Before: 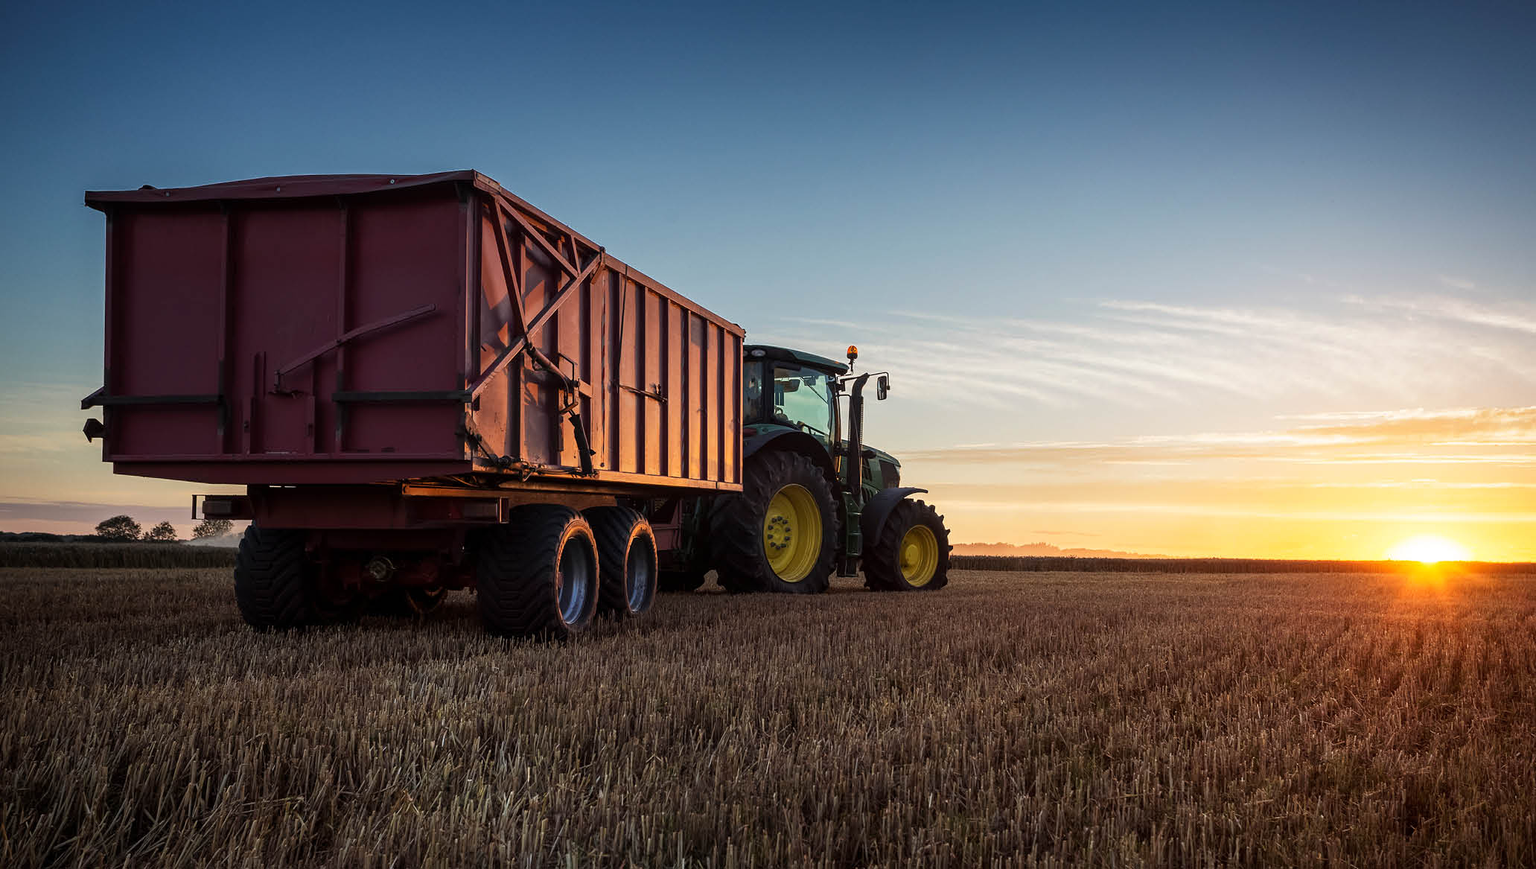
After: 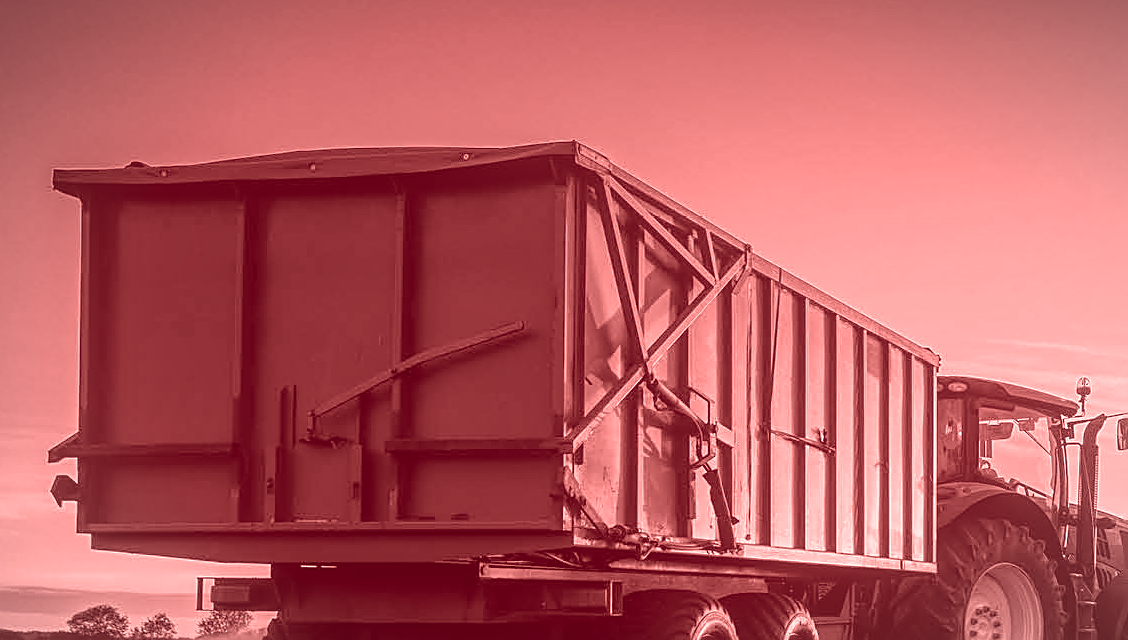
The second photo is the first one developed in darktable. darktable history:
sharpen: on, module defaults
colorize: saturation 60%, source mix 100%
crop and rotate: left 3.047%, top 7.509%, right 42.236%, bottom 37.598%
white balance: red 1.009, blue 1.027
local contrast: highlights 73%, shadows 15%, midtone range 0.197
vignetting: fall-off radius 100%, width/height ratio 1.337
color zones: curves: ch0 [(0, 0.6) (0.129, 0.585) (0.193, 0.596) (0.429, 0.5) (0.571, 0.5) (0.714, 0.5) (0.857, 0.5) (1, 0.6)]; ch1 [(0, 0.453) (0.112, 0.245) (0.213, 0.252) (0.429, 0.233) (0.571, 0.231) (0.683, 0.242) (0.857, 0.296) (1, 0.453)]
